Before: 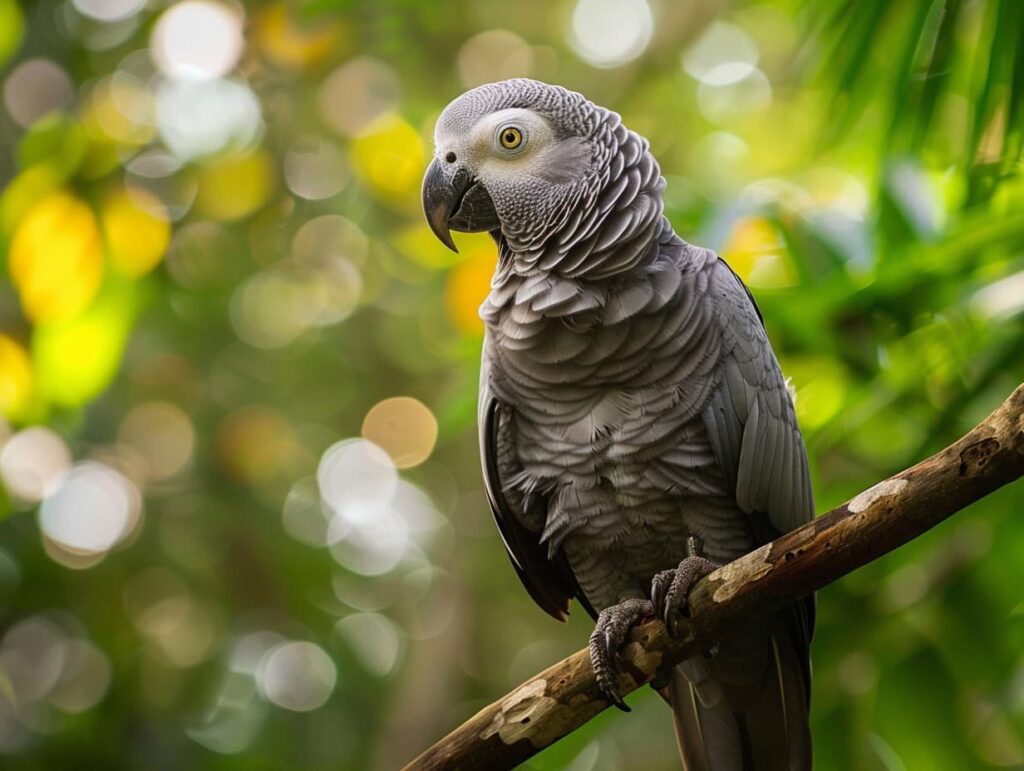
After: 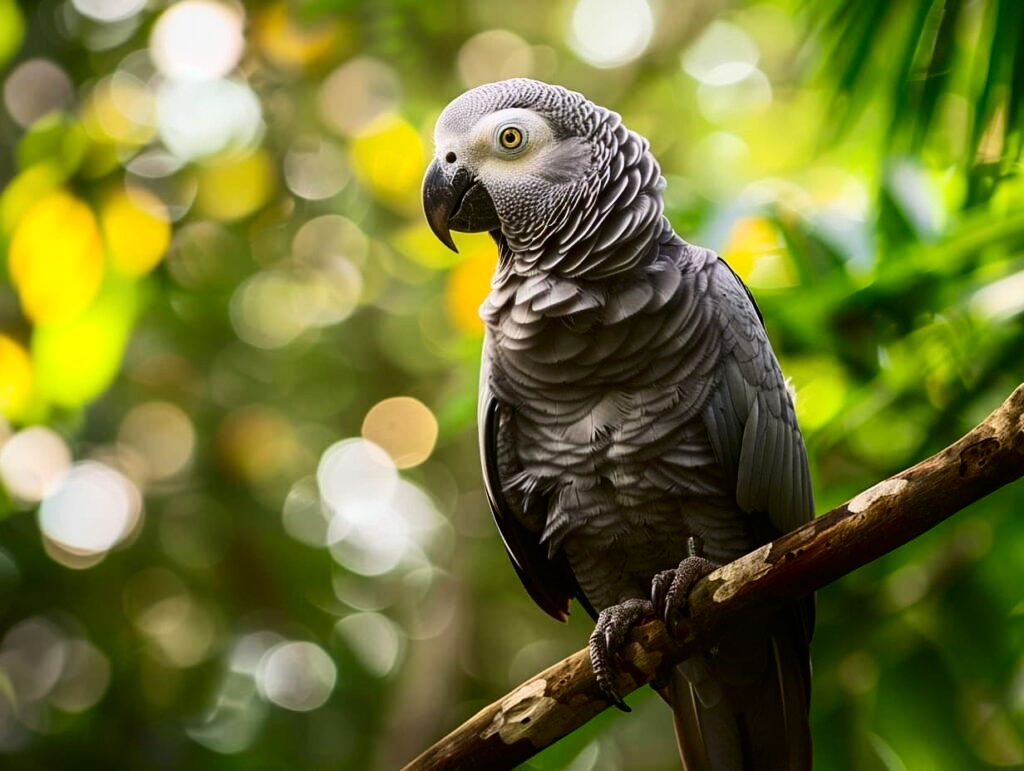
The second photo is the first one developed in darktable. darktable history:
contrast brightness saturation: contrast 0.28
color correction: saturation 1.1
